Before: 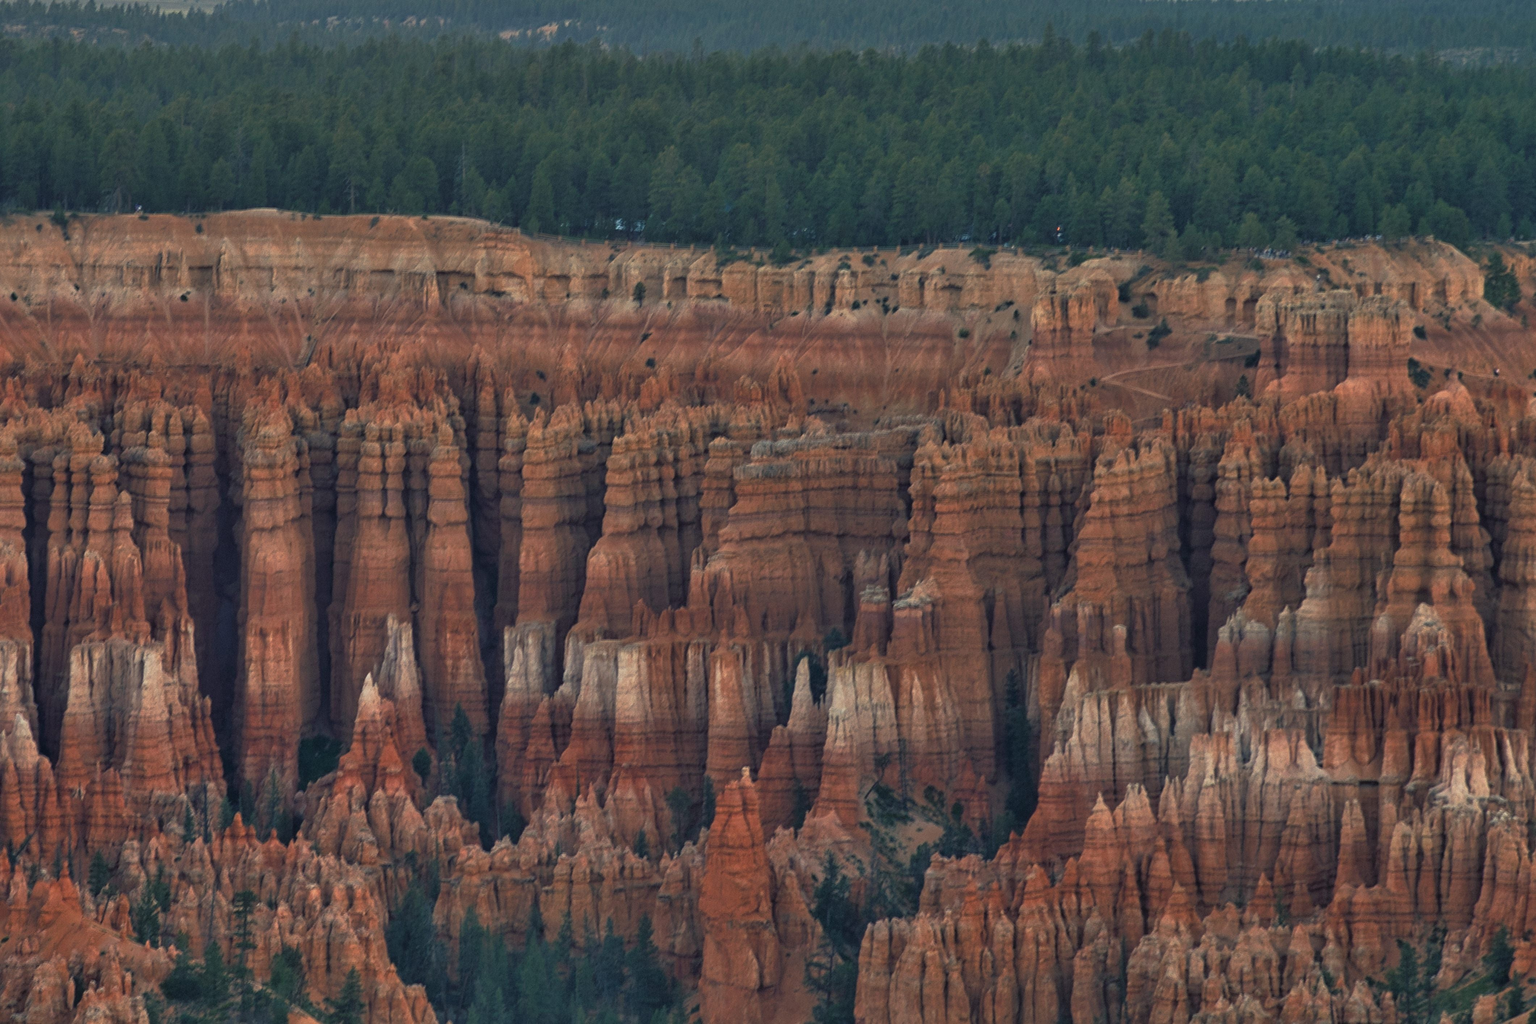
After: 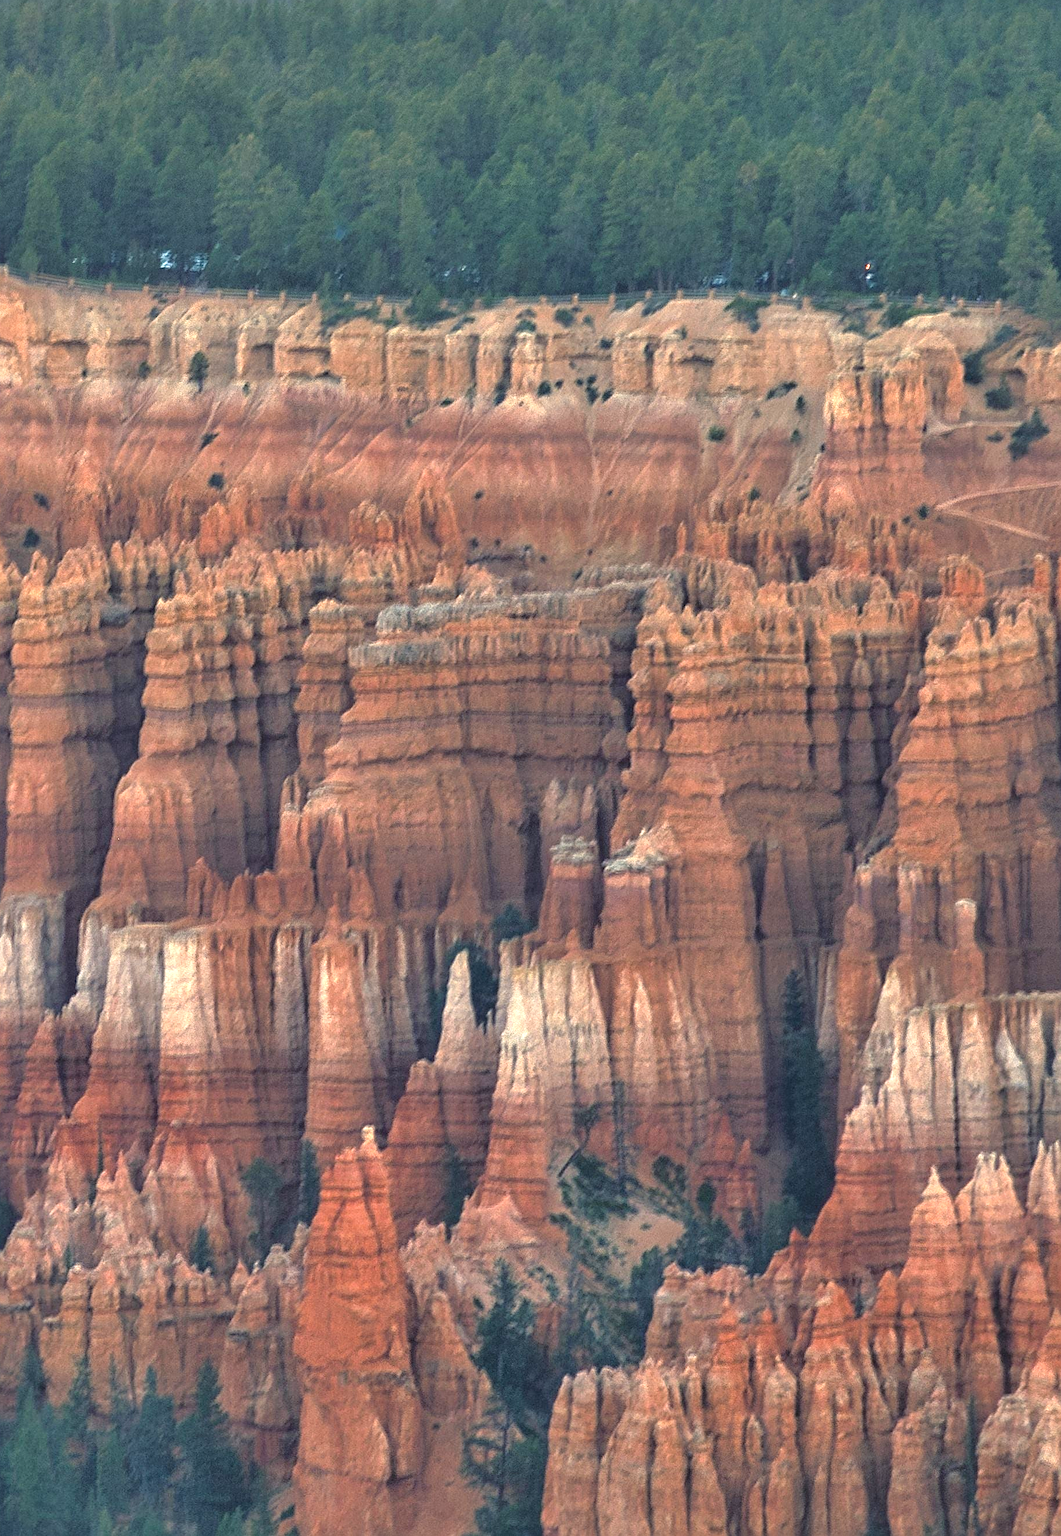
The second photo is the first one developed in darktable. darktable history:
crop: left 33.568%, top 6.074%, right 23.149%
sharpen: on, module defaults
exposure: black level correction 0, exposure 1.29 EV, compensate highlight preservation false
